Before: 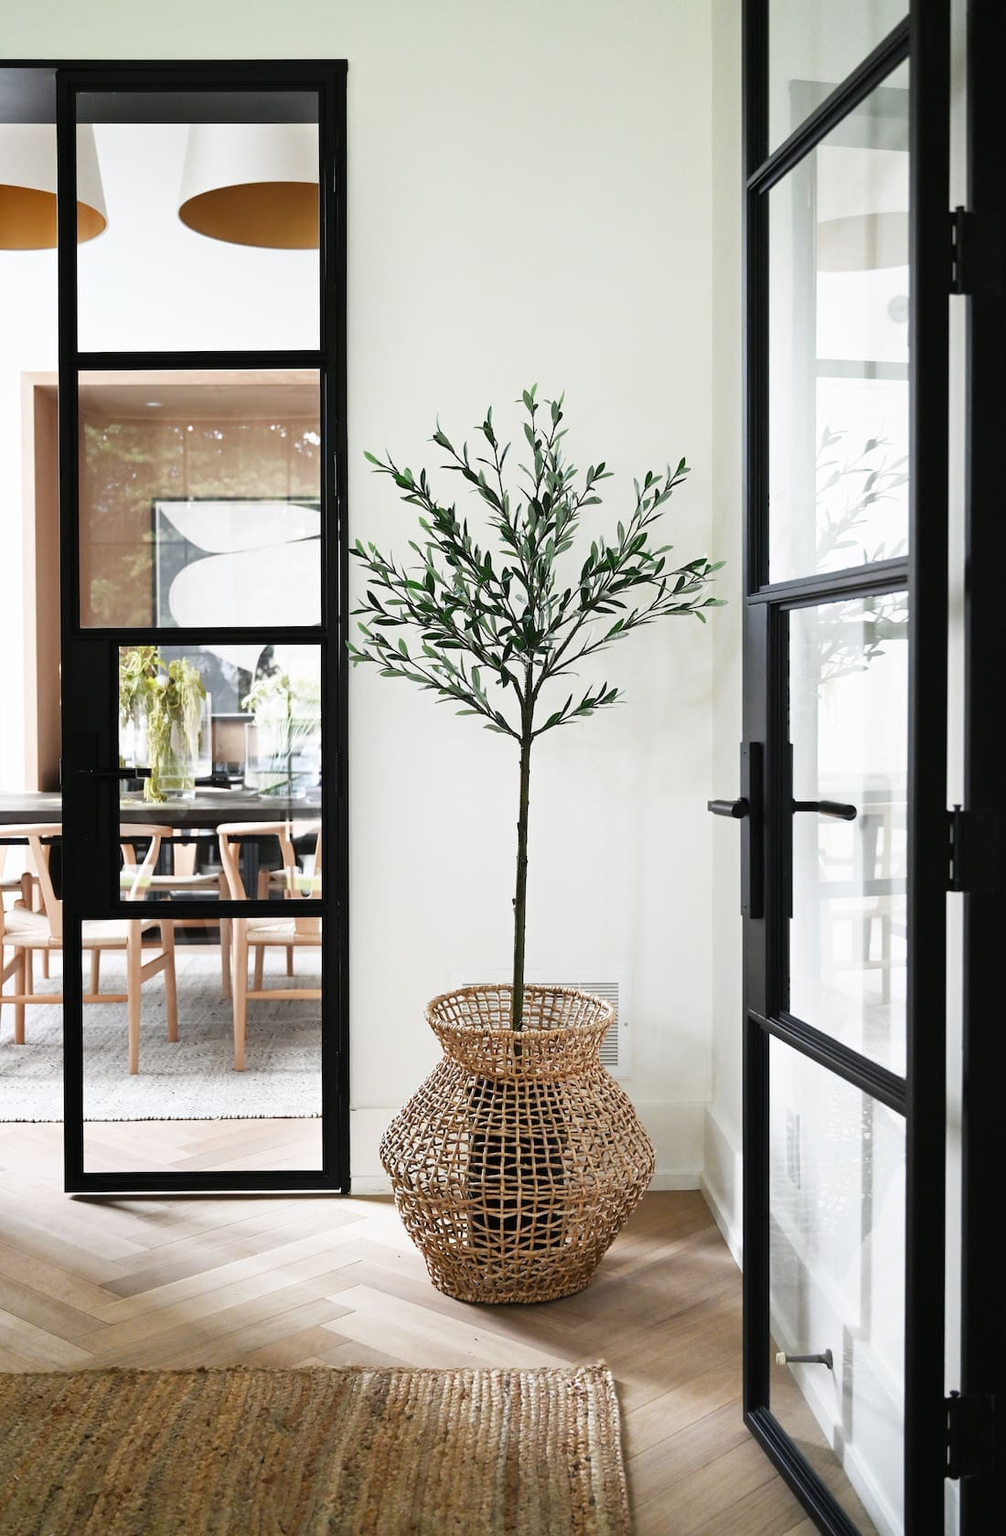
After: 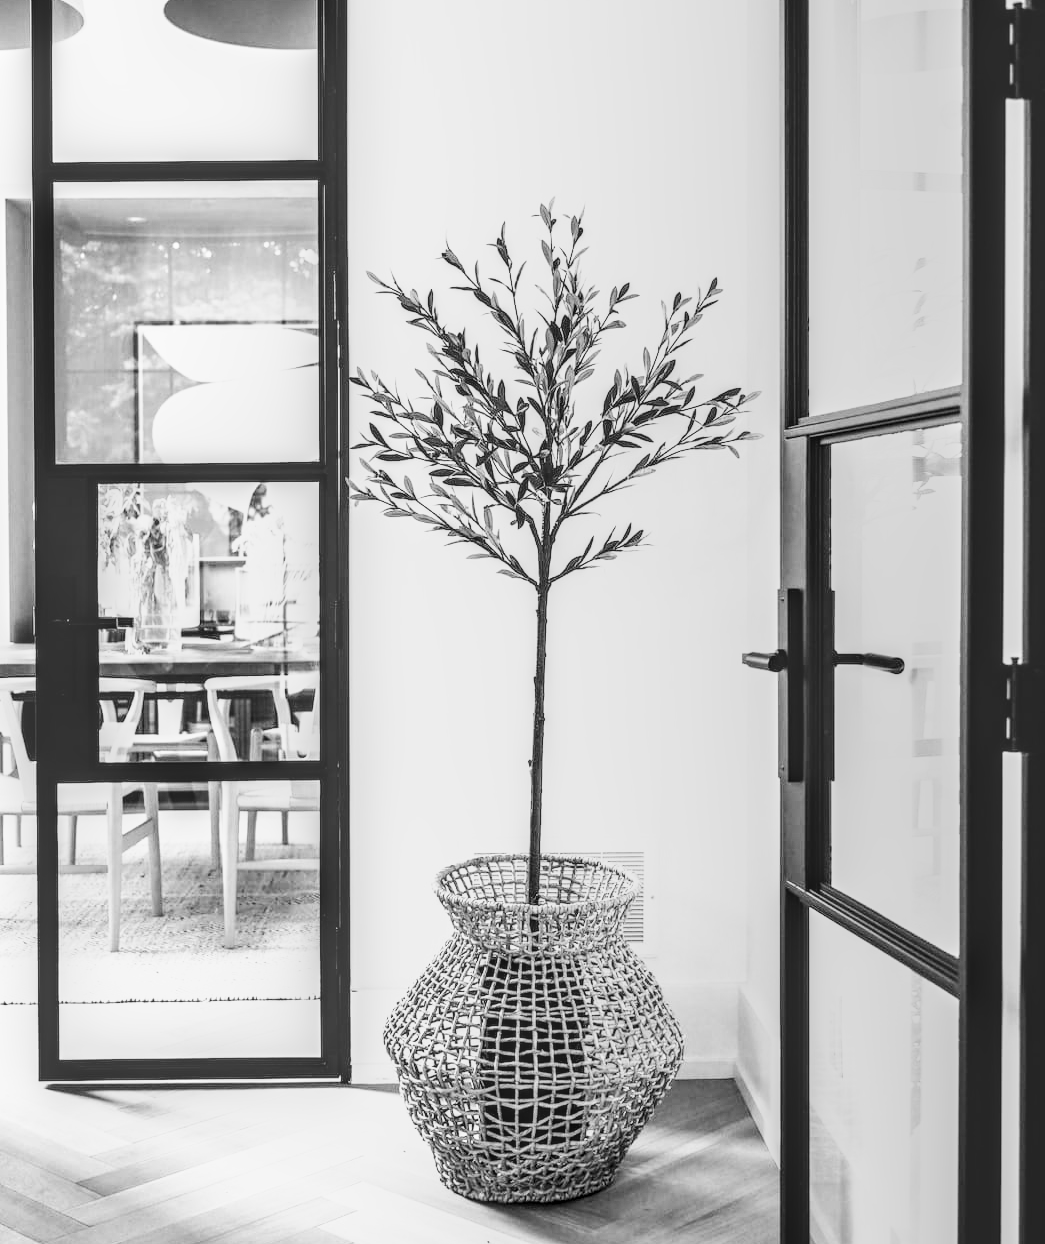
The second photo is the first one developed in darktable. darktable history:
crop and rotate: left 2.991%, top 13.302%, right 1.981%, bottom 12.636%
base curve: curves: ch0 [(0, 0) (0.007, 0.004) (0.027, 0.03) (0.046, 0.07) (0.207, 0.54) (0.442, 0.872) (0.673, 0.972) (1, 1)], preserve colors none
monochrome: on, module defaults
local contrast: highlights 0%, shadows 0%, detail 133%
